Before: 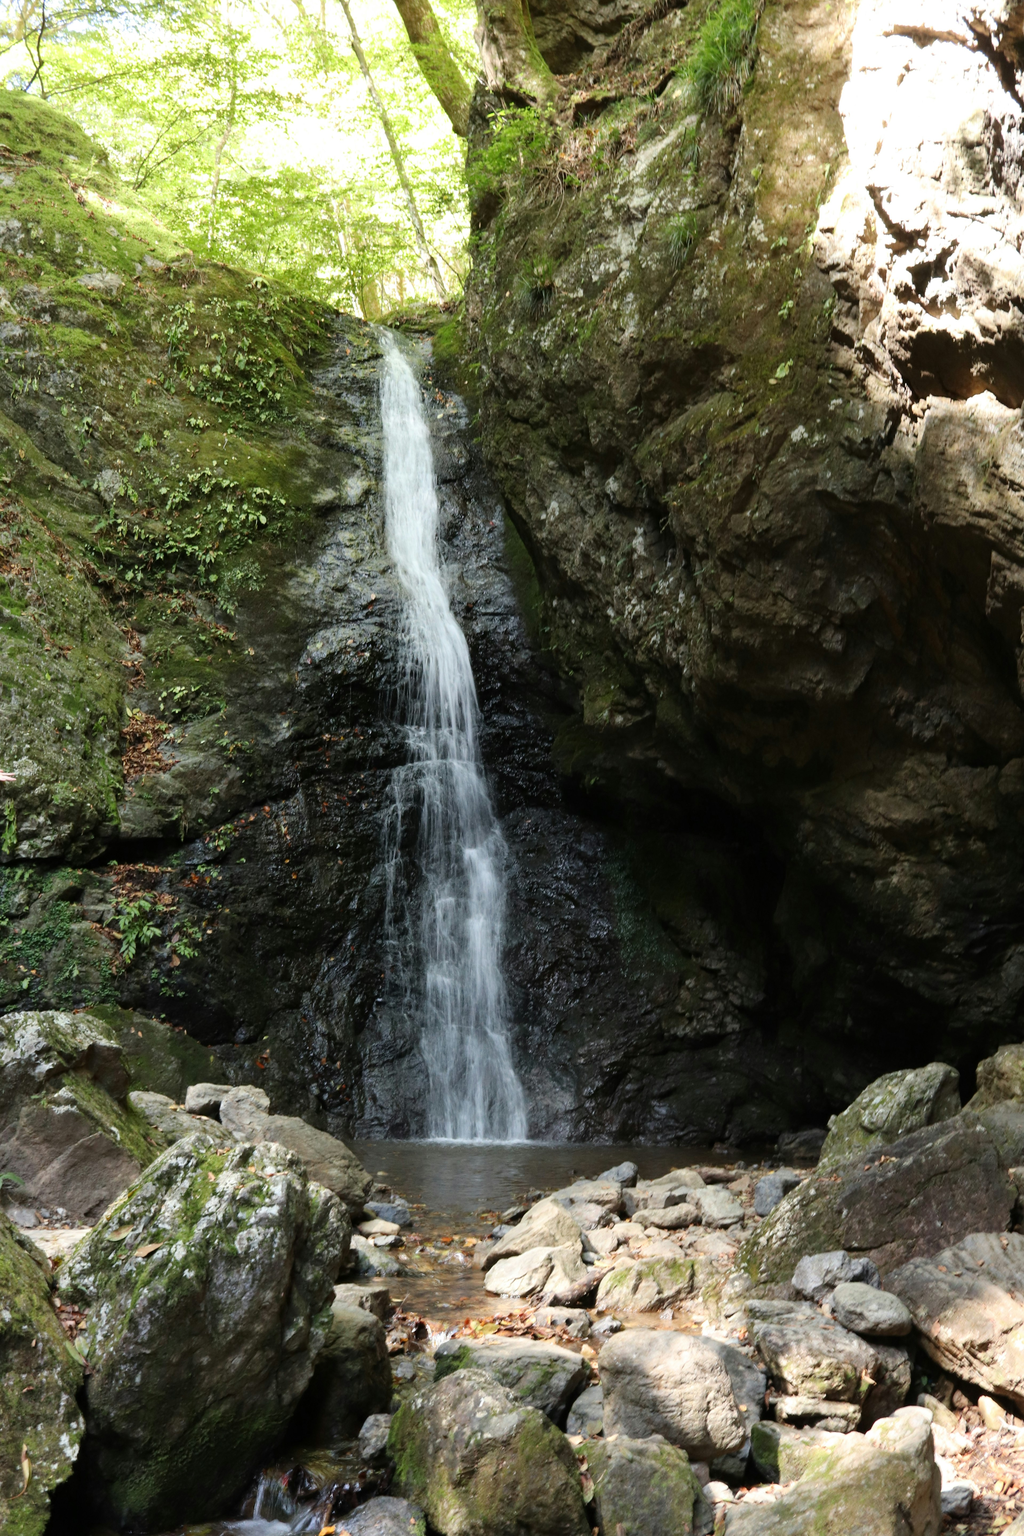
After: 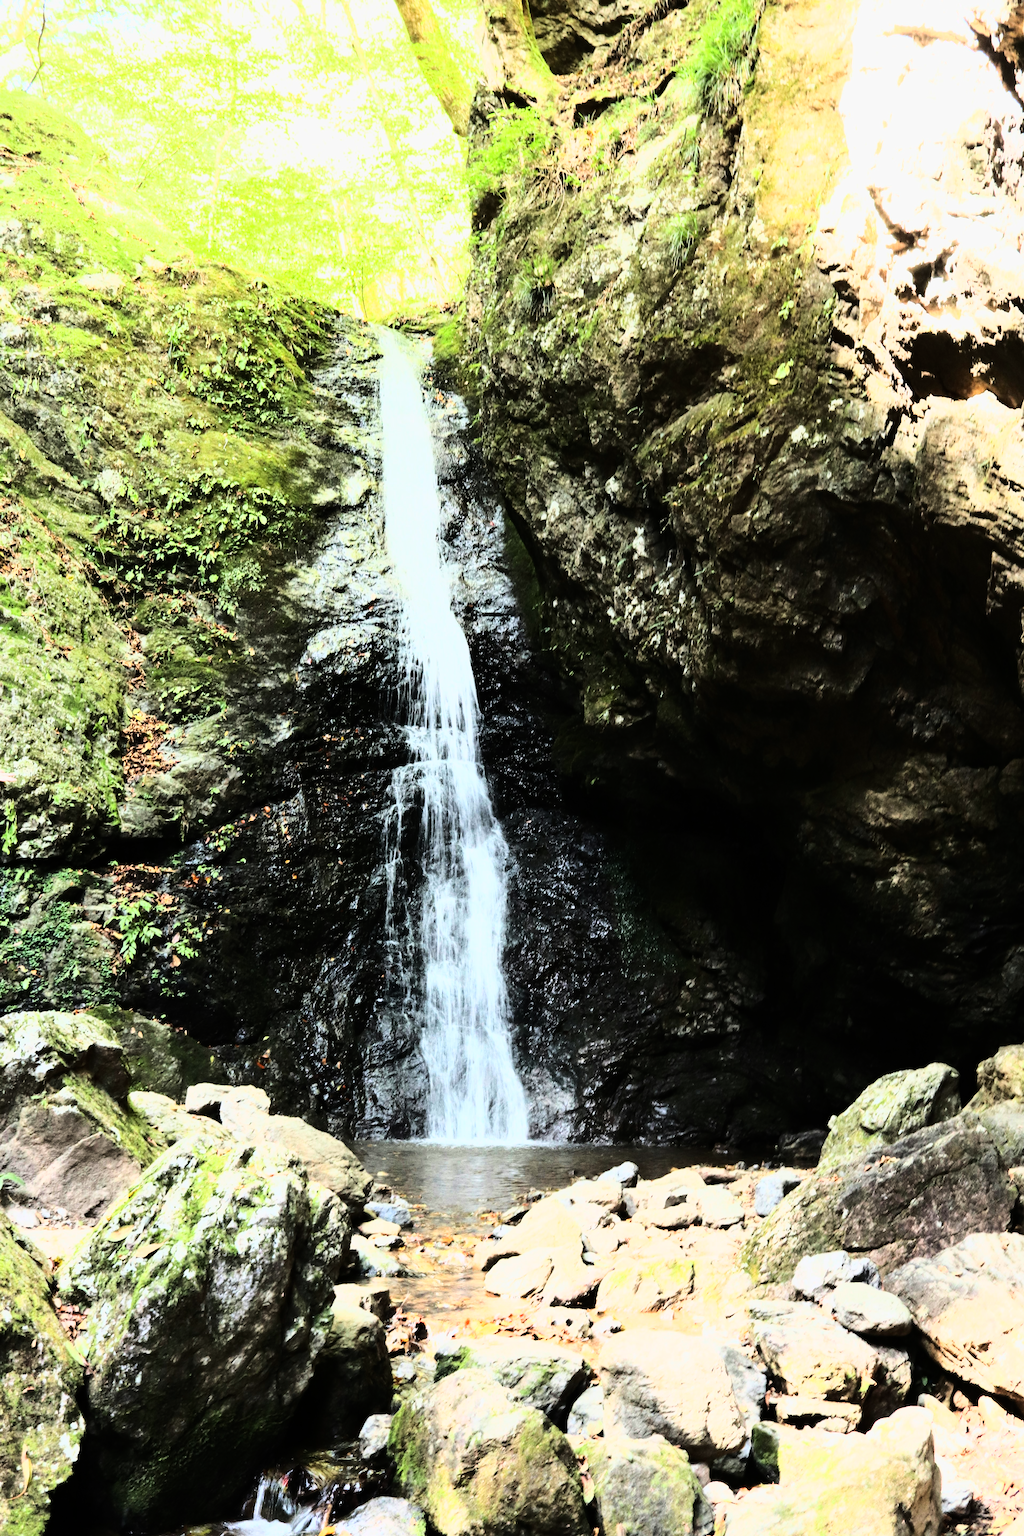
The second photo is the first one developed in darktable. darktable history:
base curve: curves: ch0 [(0, 0) (0.025, 0.046) (0.112, 0.277) (0.467, 0.74) (0.814, 0.929) (1, 0.942)]
rgb curve: curves: ch0 [(0, 0) (0.21, 0.15) (0.24, 0.21) (0.5, 0.75) (0.75, 0.96) (0.89, 0.99) (1, 1)]; ch1 [(0, 0.02) (0.21, 0.13) (0.25, 0.2) (0.5, 0.67) (0.75, 0.9) (0.89, 0.97) (1, 1)]; ch2 [(0, 0.02) (0.21, 0.13) (0.25, 0.2) (0.5, 0.67) (0.75, 0.9) (0.89, 0.97) (1, 1)], compensate middle gray true
